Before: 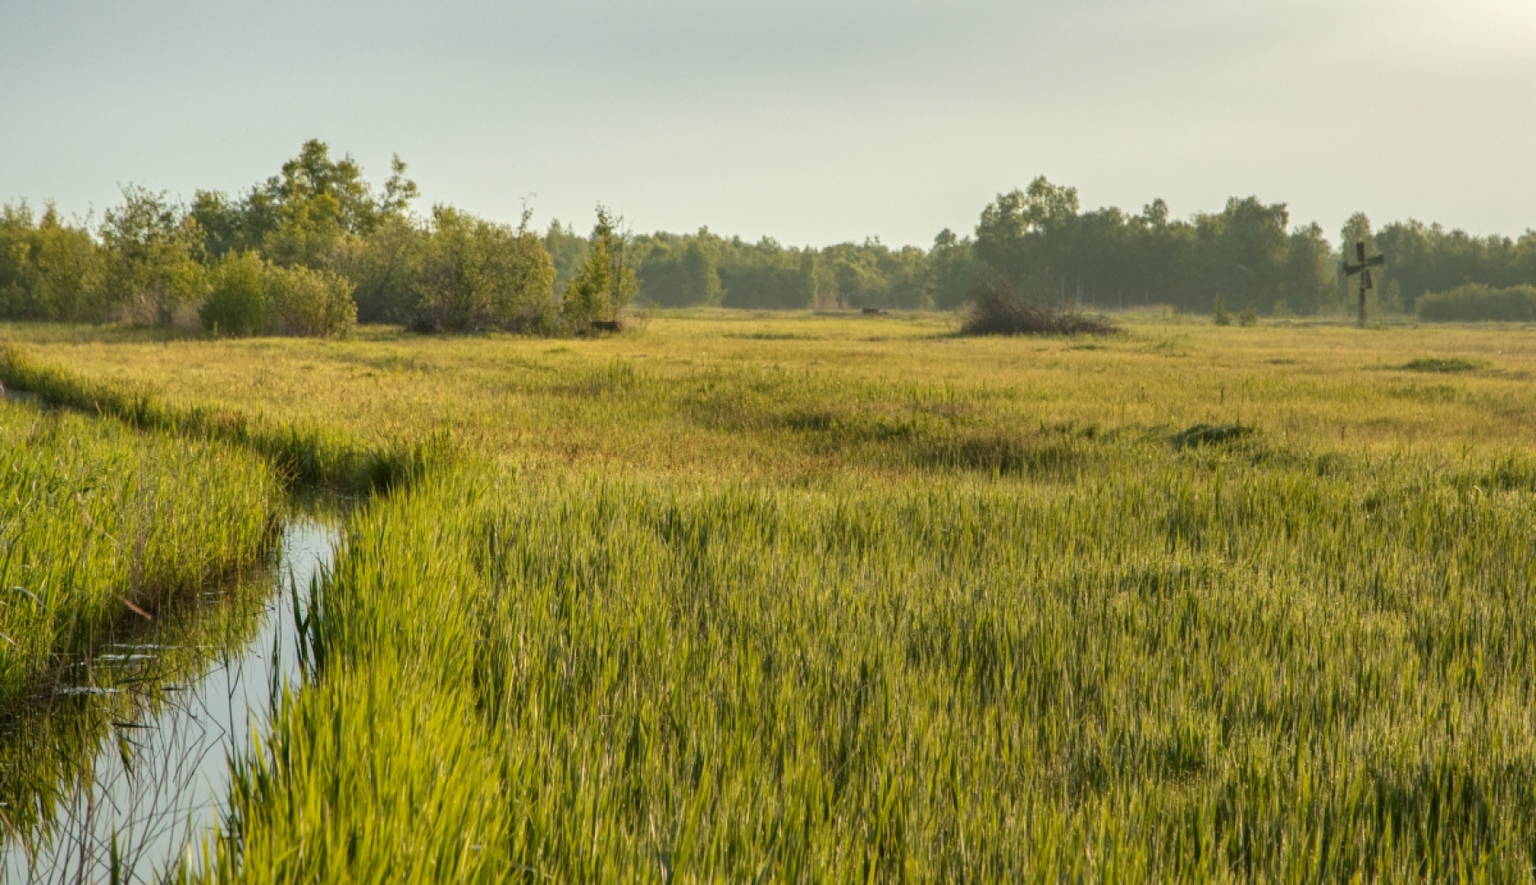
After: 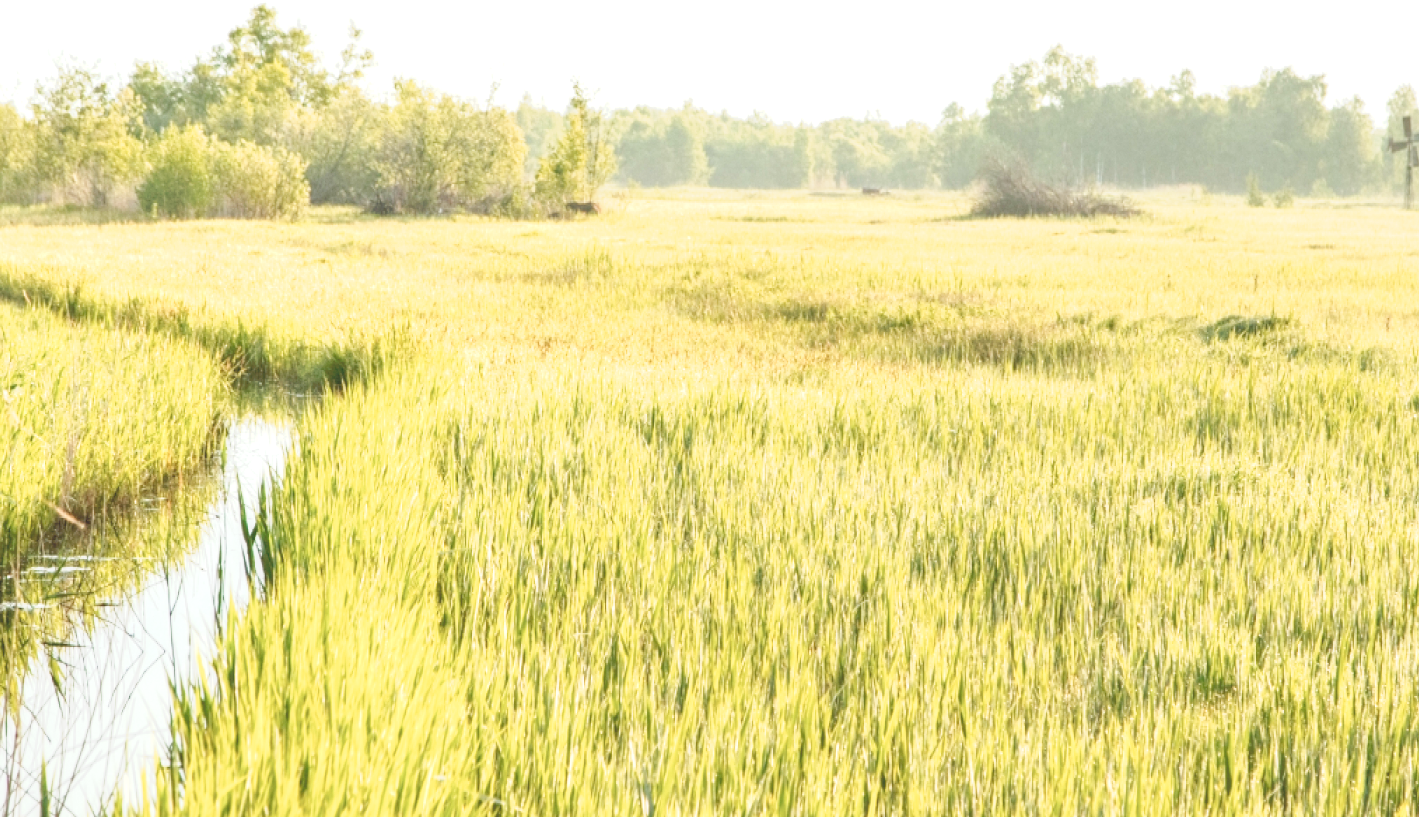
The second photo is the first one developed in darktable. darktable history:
crop and rotate: left 4.842%, top 15.51%, right 10.668%
local contrast: highlights 100%, shadows 100%, detail 120%, midtone range 0.2
tone curve: curves: ch0 [(0, 0) (0.003, 0.195) (0.011, 0.161) (0.025, 0.21) (0.044, 0.24) (0.069, 0.254) (0.1, 0.283) (0.136, 0.347) (0.177, 0.412) (0.224, 0.455) (0.277, 0.531) (0.335, 0.606) (0.399, 0.679) (0.468, 0.748) (0.543, 0.814) (0.623, 0.876) (0.709, 0.927) (0.801, 0.949) (0.898, 0.962) (1, 1)], preserve colors none
exposure: black level correction -0.001, exposure 0.9 EV, compensate exposure bias true, compensate highlight preservation false
